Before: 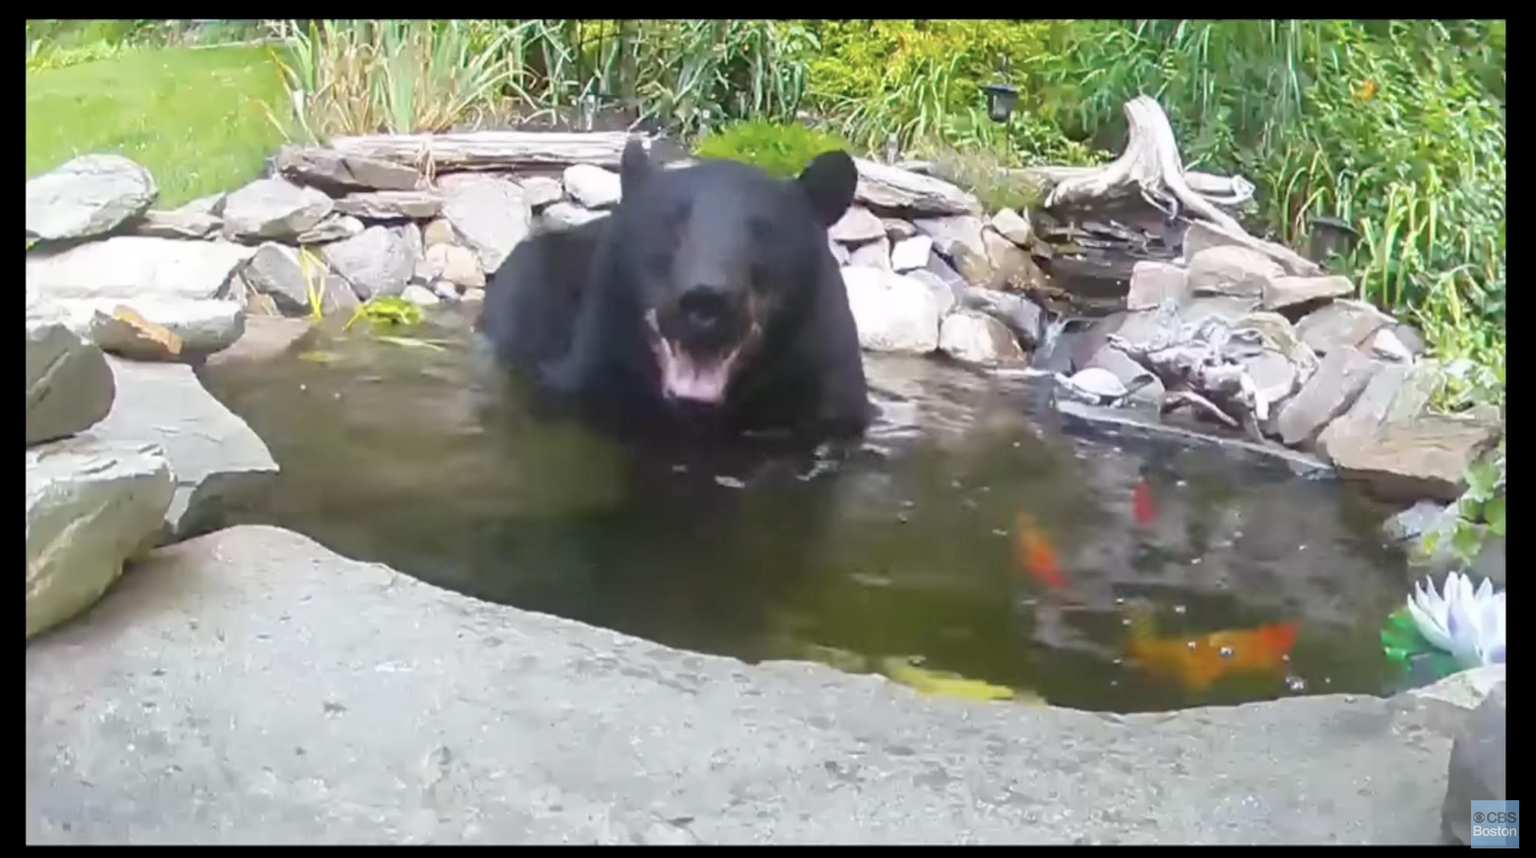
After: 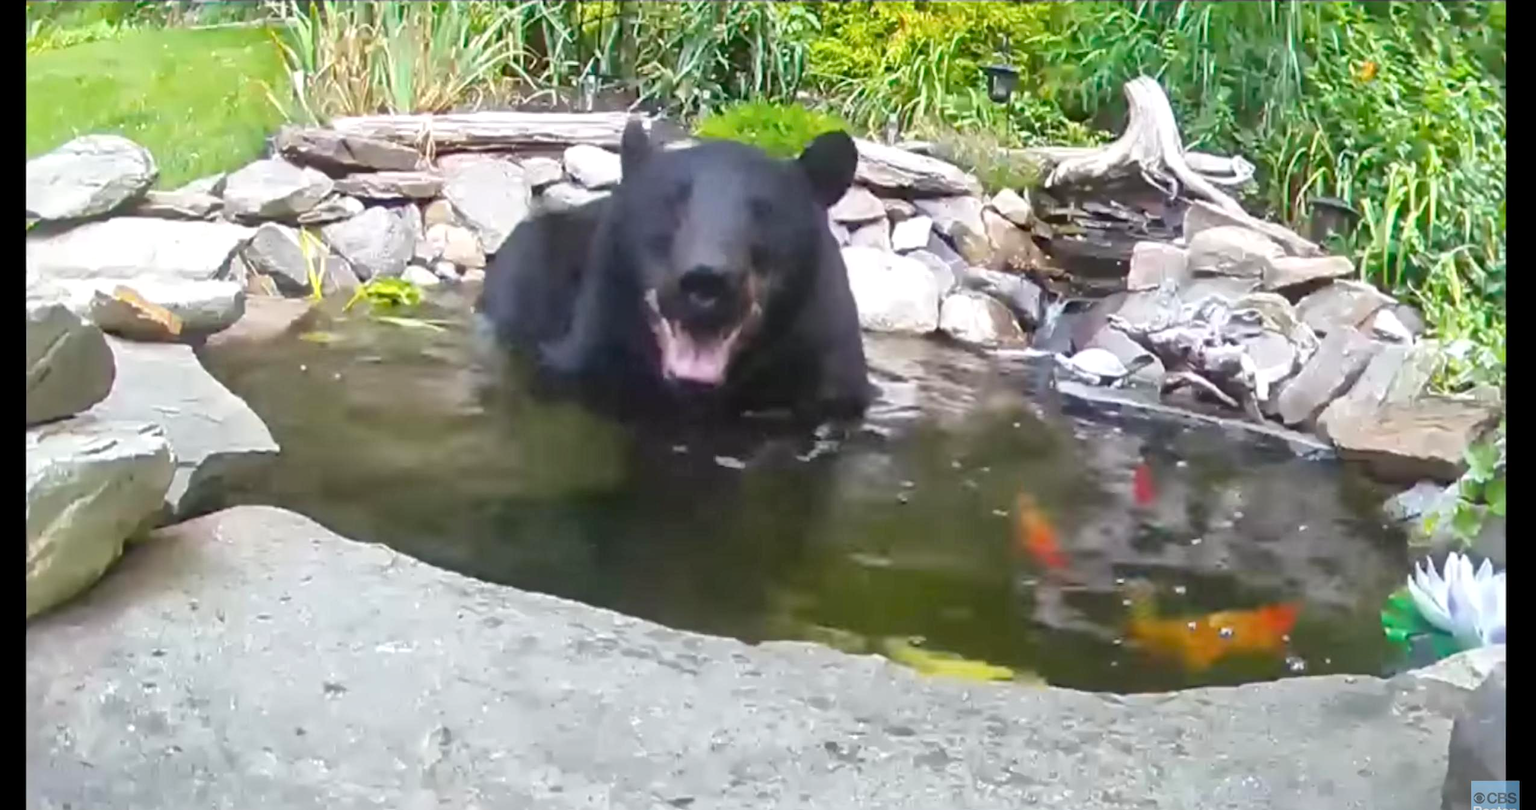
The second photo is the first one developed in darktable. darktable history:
crop and rotate: top 2.351%, bottom 3.152%
local contrast: mode bilateral grid, contrast 21, coarseness 51, detail 149%, midtone range 0.2
